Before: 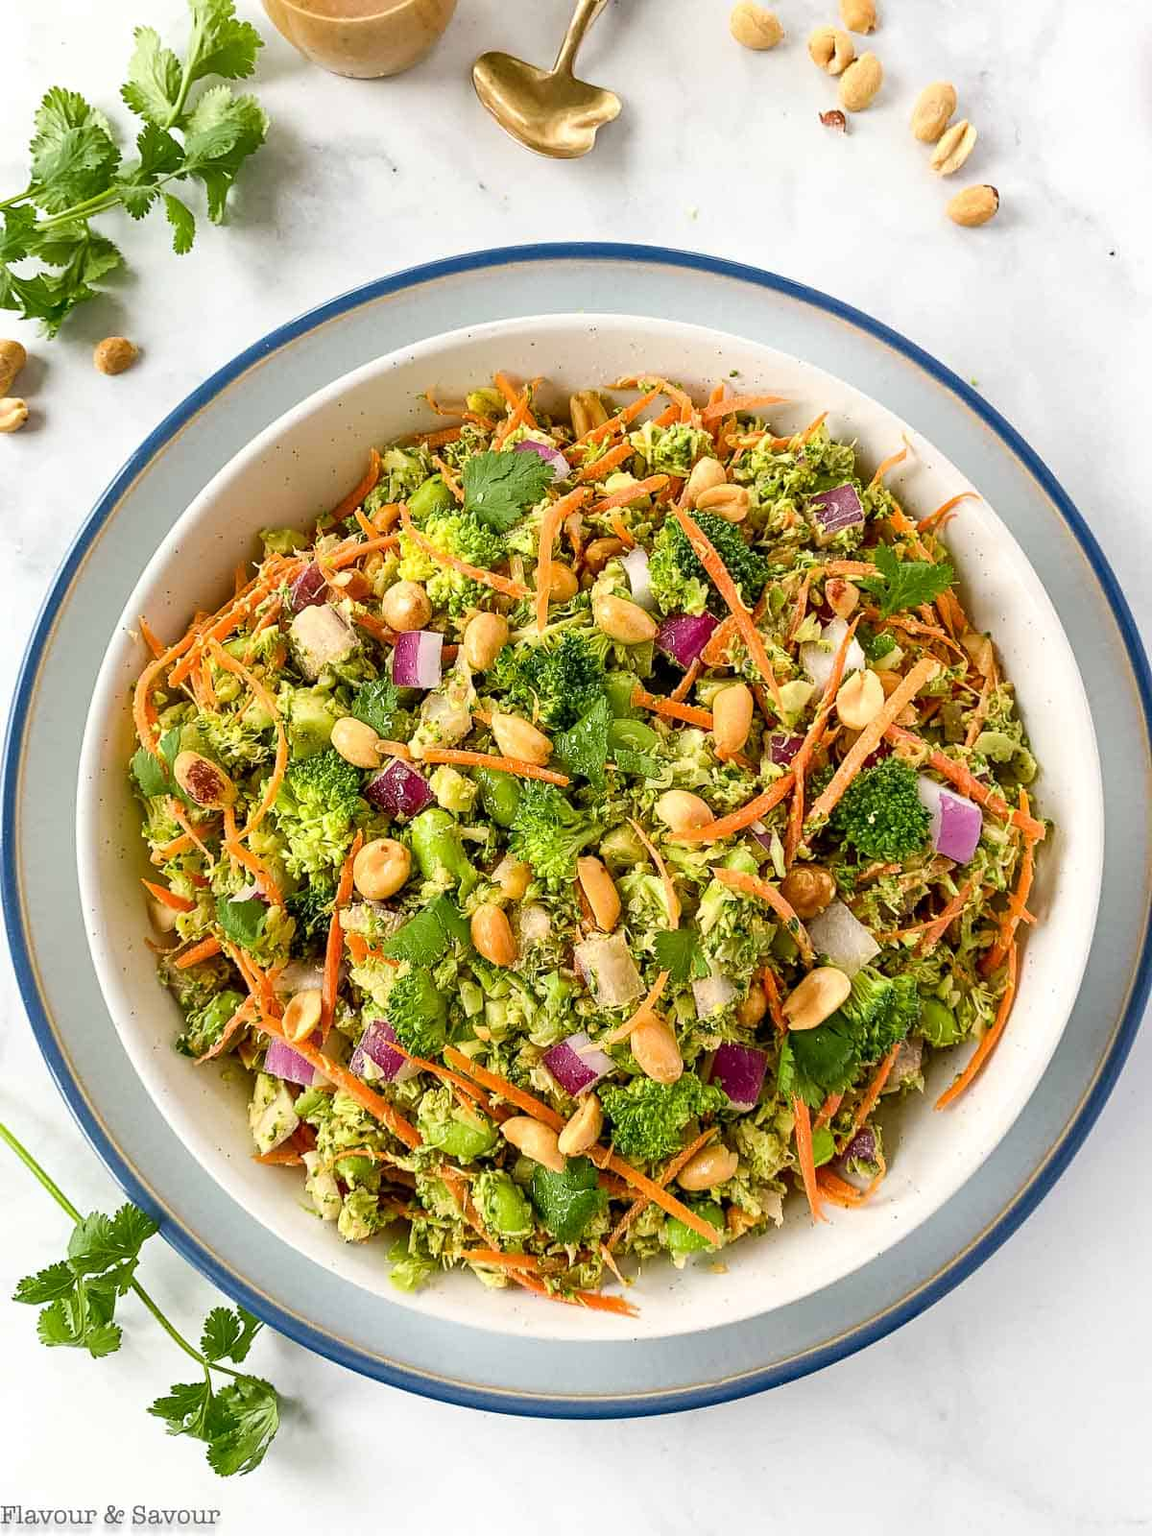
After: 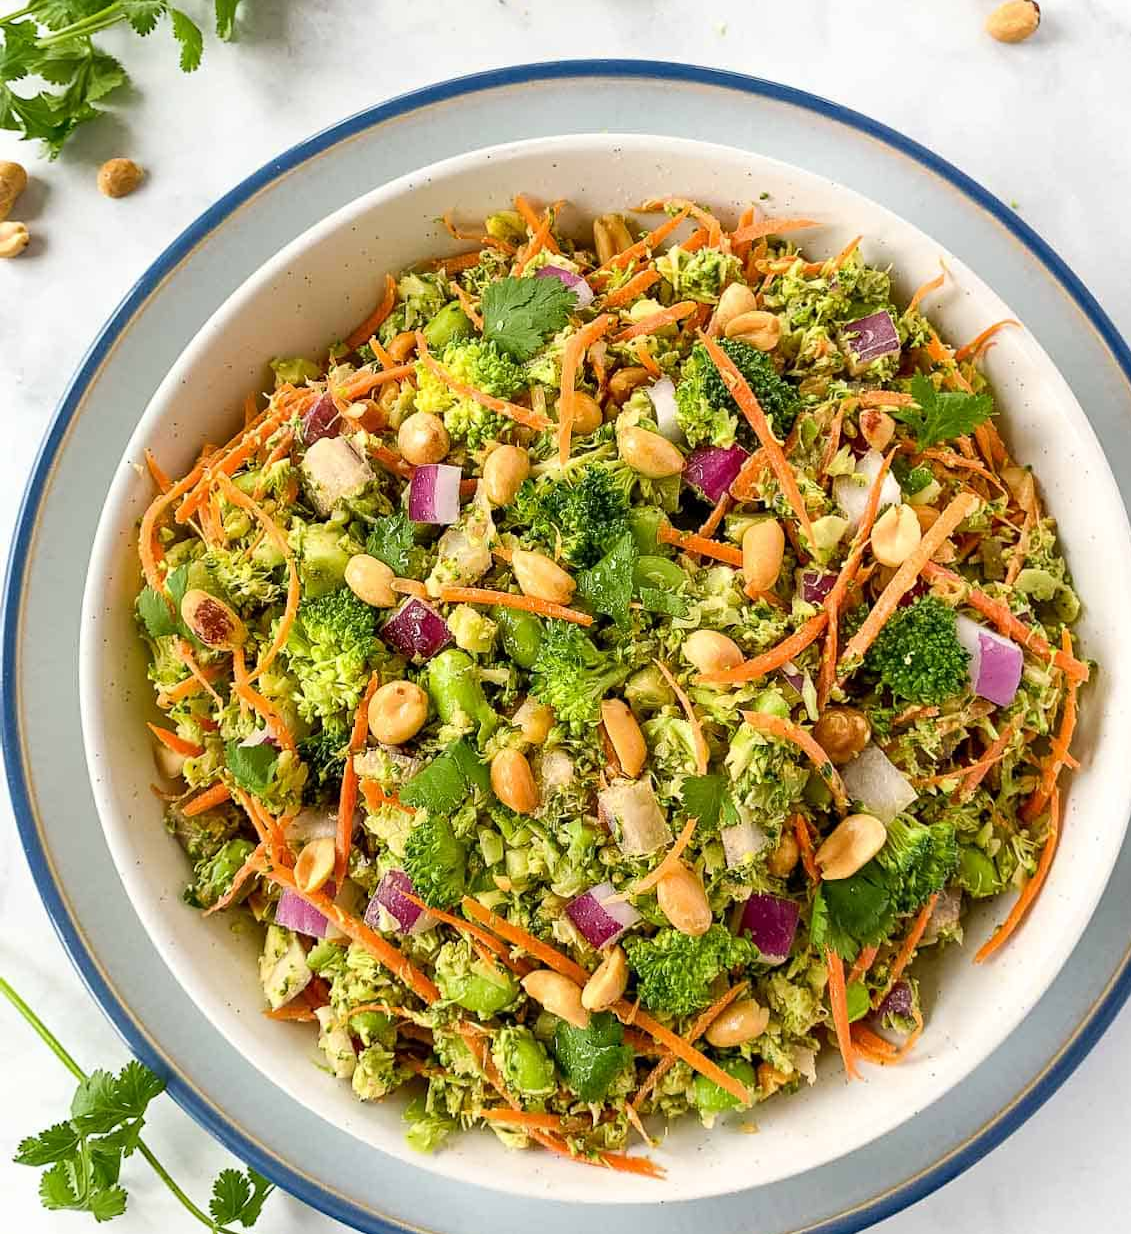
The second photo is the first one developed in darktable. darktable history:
crop and rotate: angle 0.04°, top 12.056%, right 5.615%, bottom 10.734%
